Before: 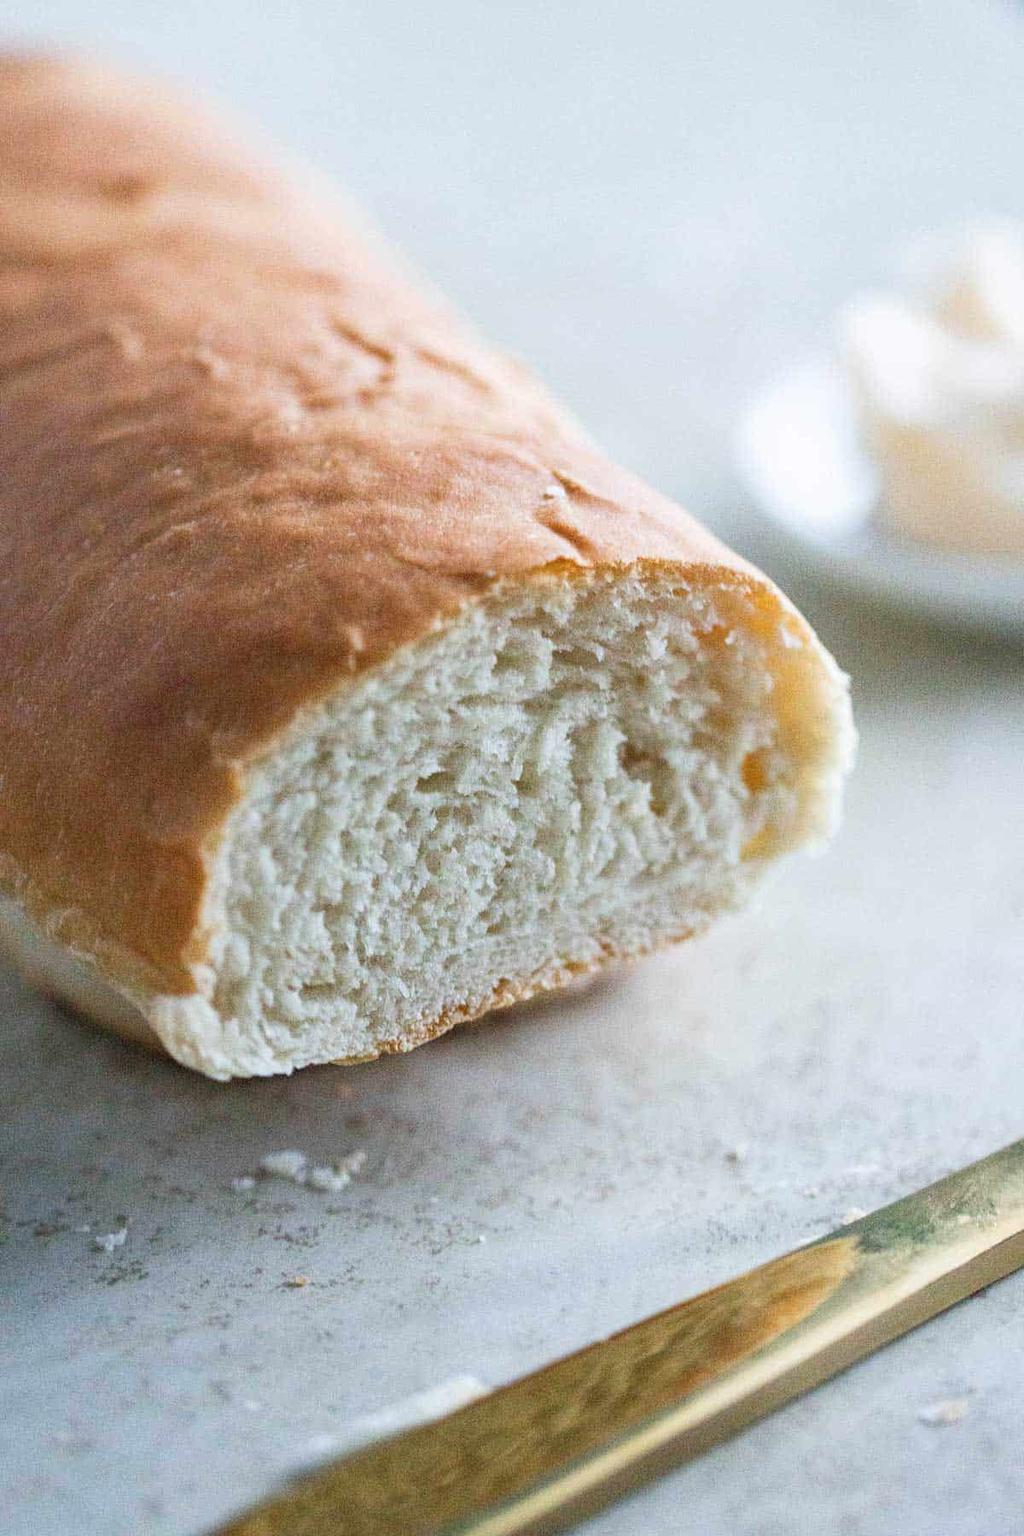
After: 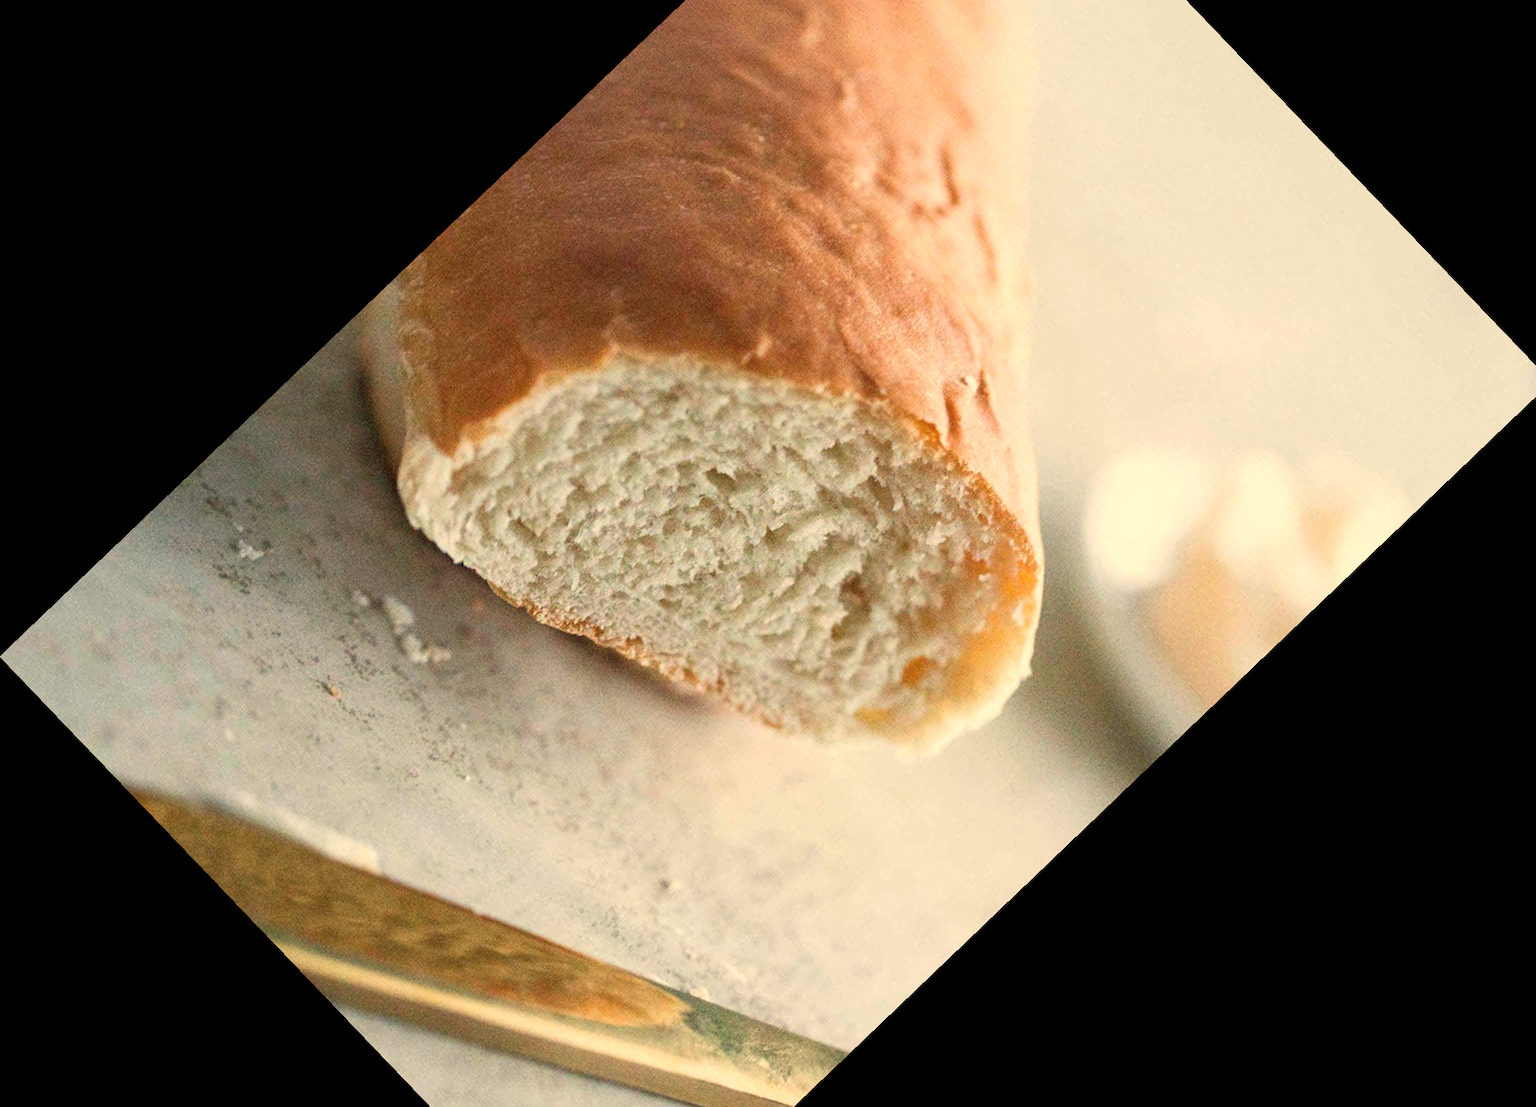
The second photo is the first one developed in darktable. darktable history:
white balance: red 1.138, green 0.996, blue 0.812
crop and rotate: angle -46.26°, top 16.234%, right 0.912%, bottom 11.704%
